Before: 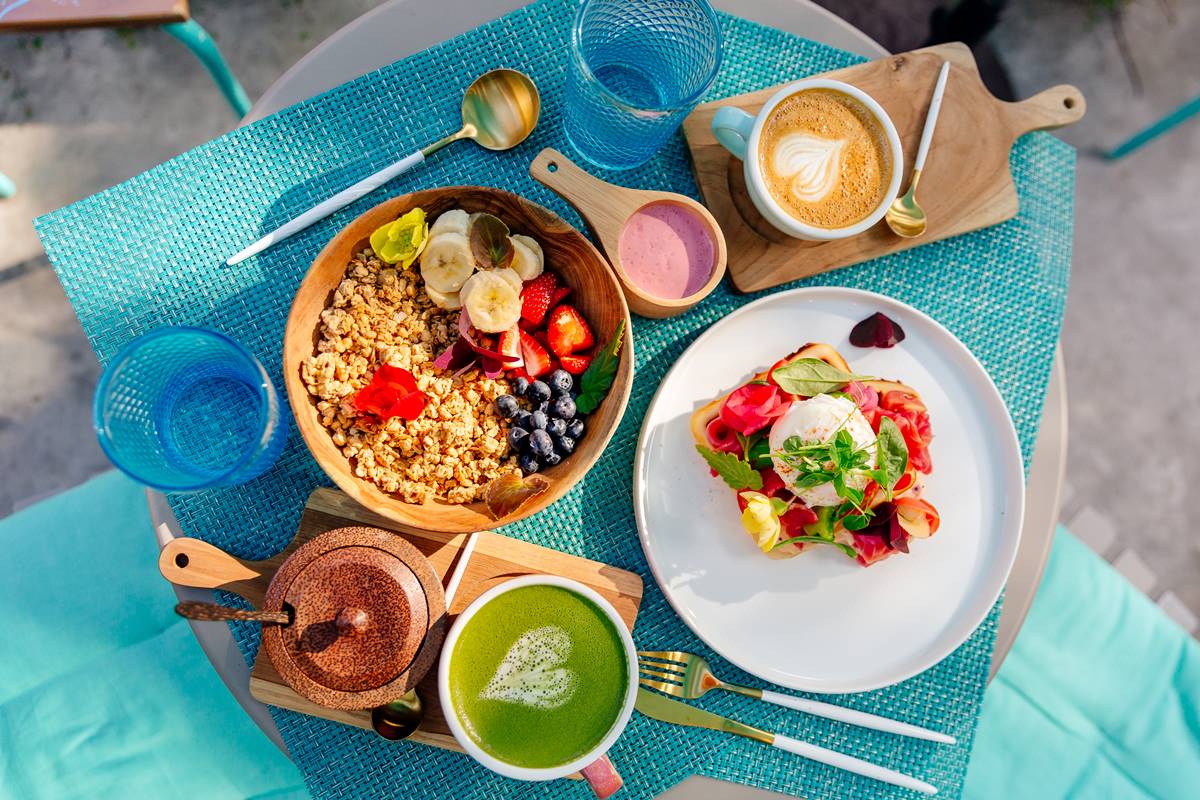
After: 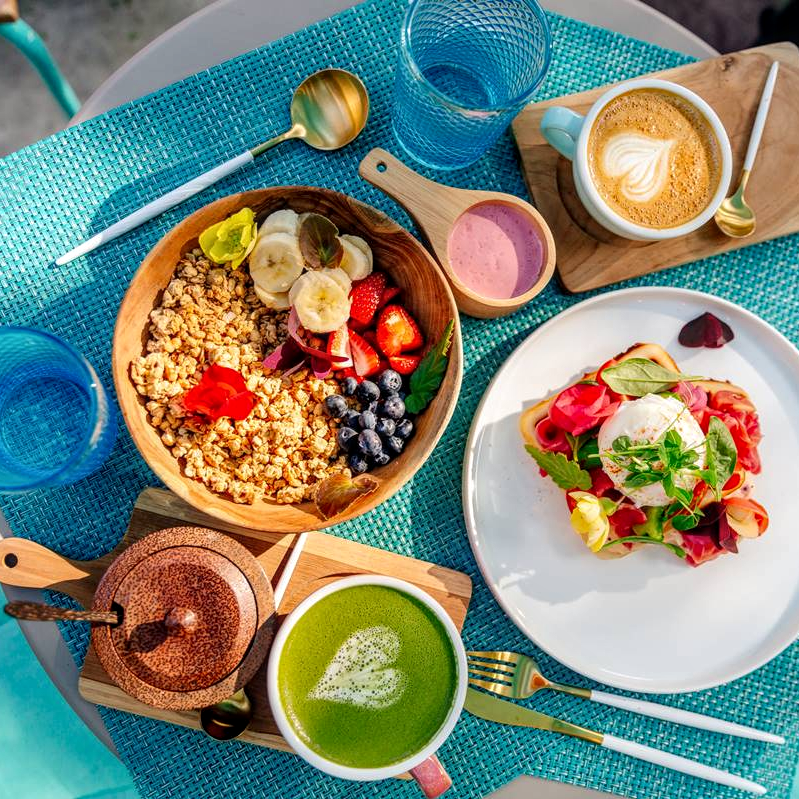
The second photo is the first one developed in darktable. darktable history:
local contrast: on, module defaults
crop and rotate: left 14.292%, right 19.041%
